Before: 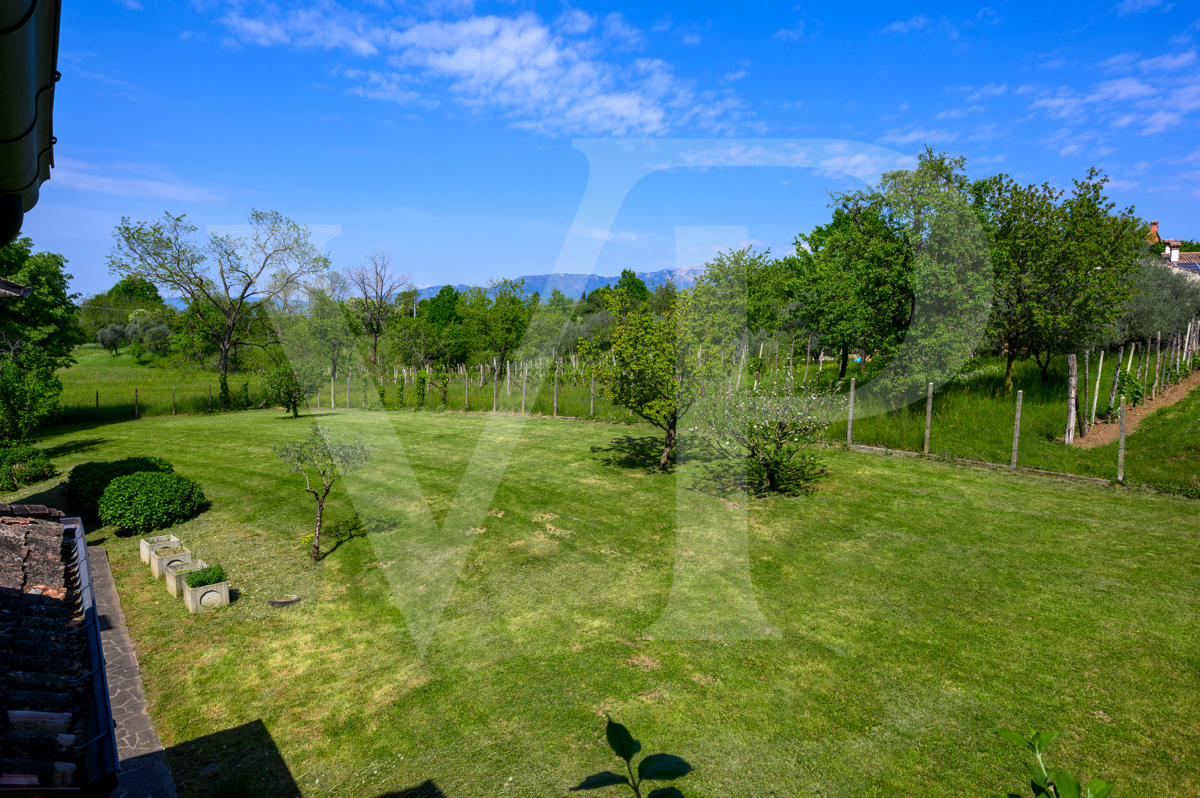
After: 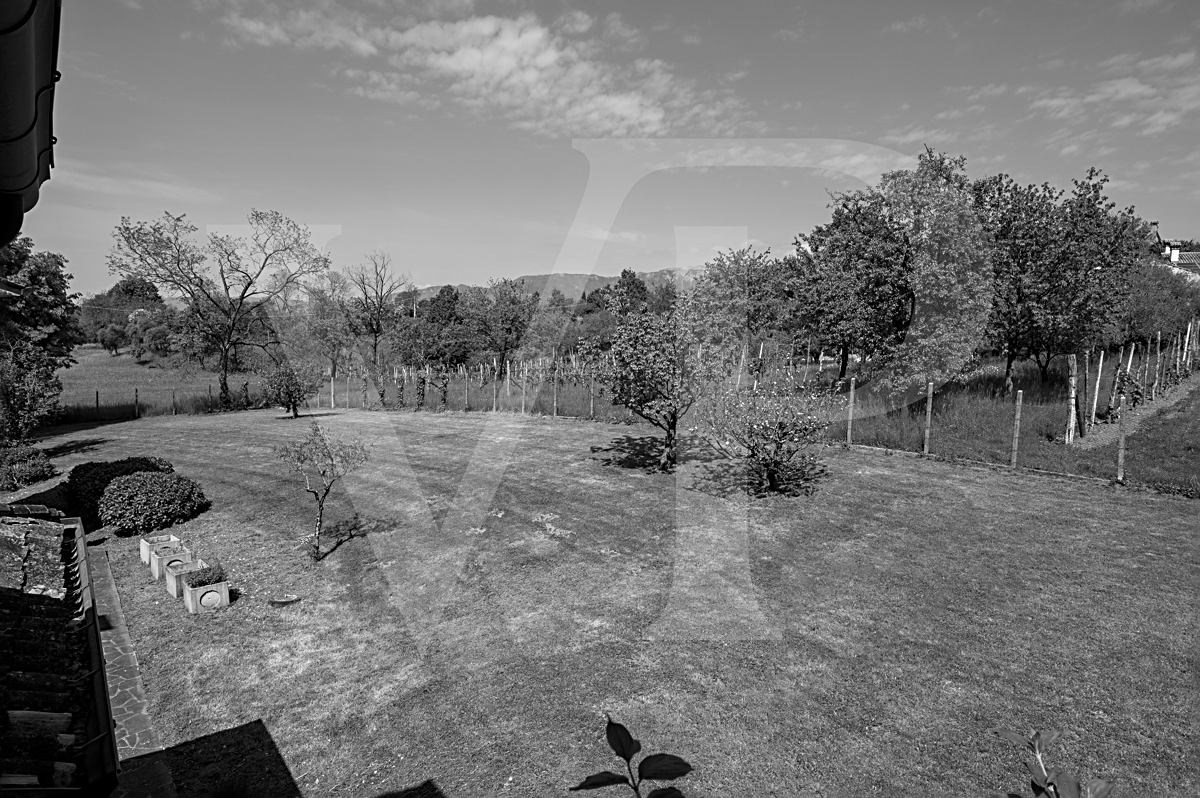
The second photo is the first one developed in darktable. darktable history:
sharpen: radius 2.767
monochrome: on, module defaults
white balance: red 0.967, blue 1.049
